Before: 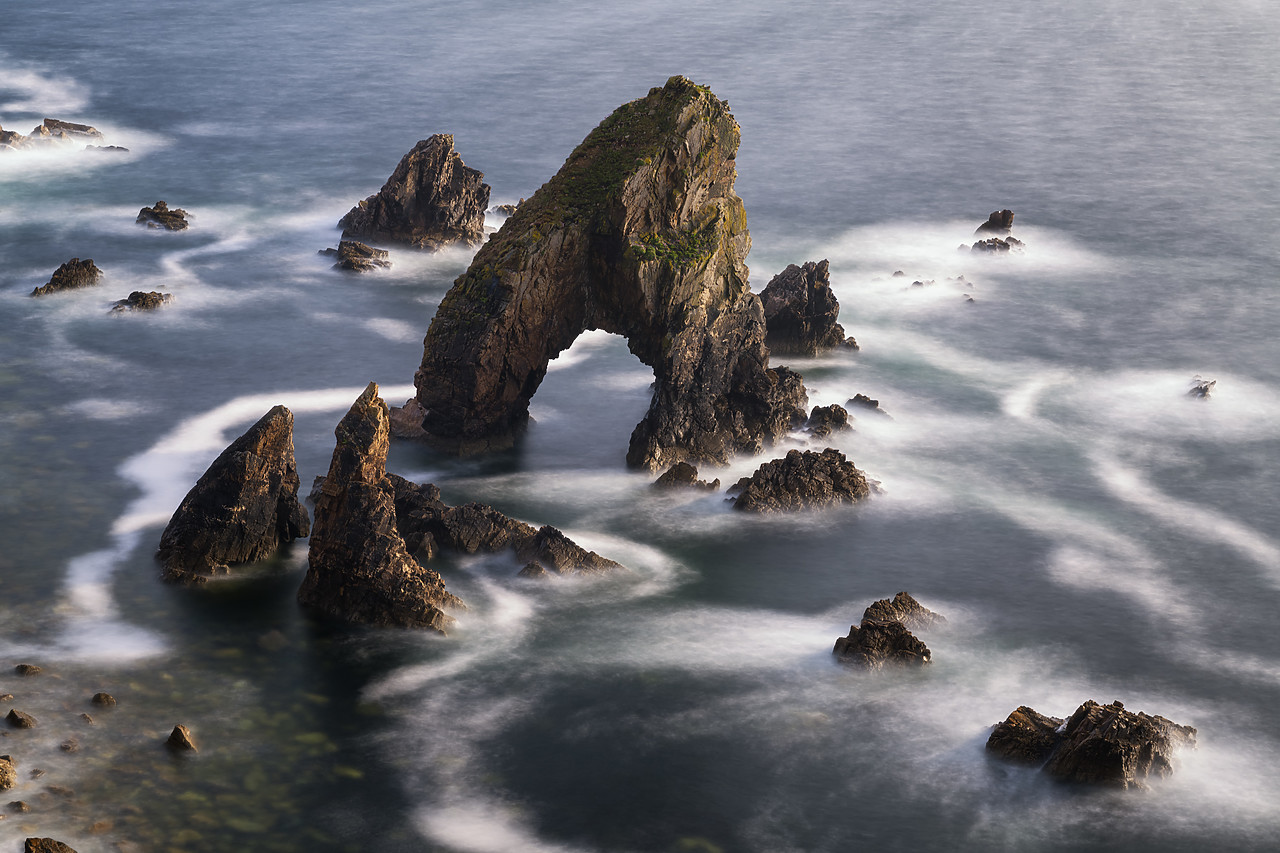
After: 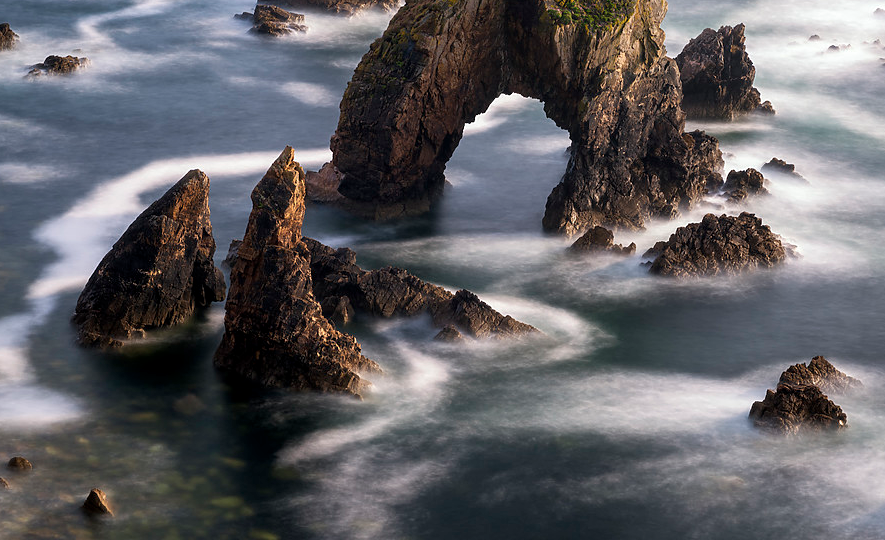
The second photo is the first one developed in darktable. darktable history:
local contrast: highlights 105%, shadows 97%, detail 119%, midtone range 0.2
crop: left 6.62%, top 27.726%, right 24.238%, bottom 8.944%
